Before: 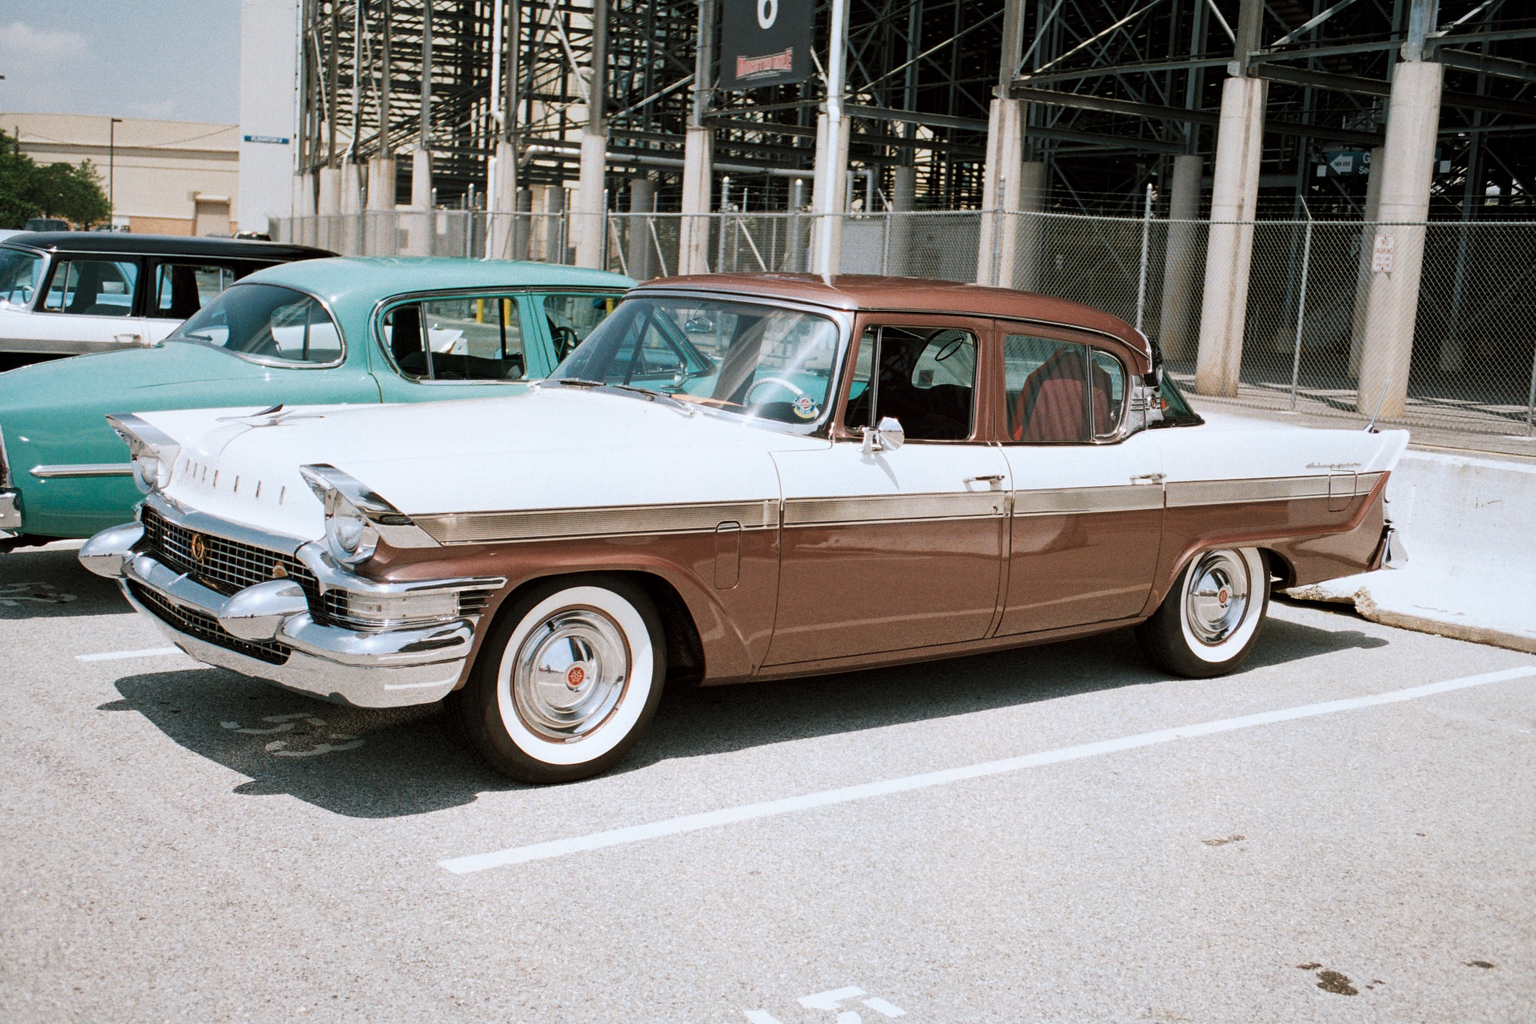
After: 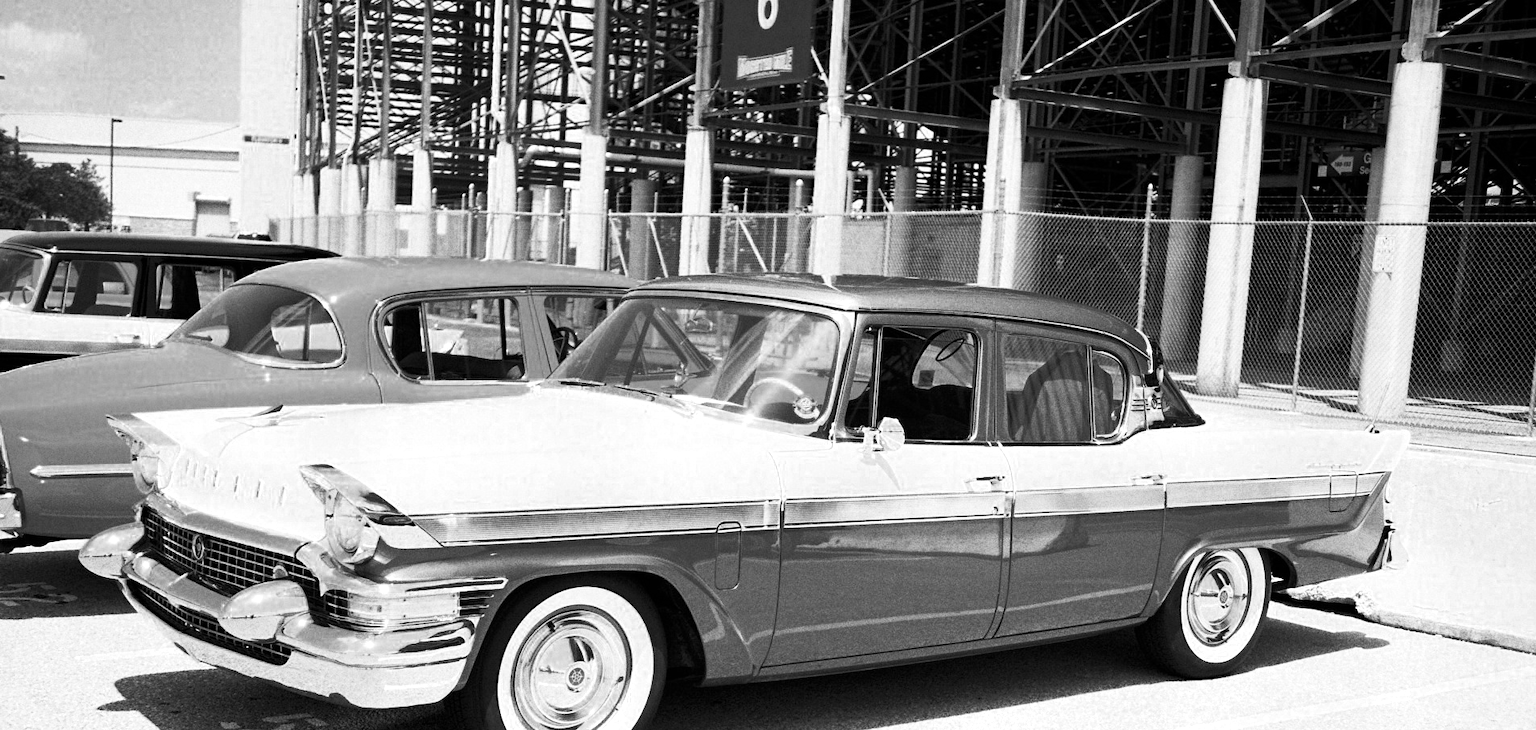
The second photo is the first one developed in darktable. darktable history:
crop: right 0.001%, bottom 28.635%
tone equalizer: -8 EV 0.013 EV, -7 EV -0.033 EV, -6 EV 0.026 EV, -5 EV 0.026 EV, -4 EV 0.27 EV, -3 EV 0.659 EV, -2 EV 0.583 EV, -1 EV 0.181 EV, +0 EV 0.016 EV, edges refinement/feathering 500, mask exposure compensation -1.57 EV, preserve details no
color zones: curves: ch0 [(0.002, 0.593) (0.143, 0.417) (0.285, 0.541) (0.455, 0.289) (0.608, 0.327) (0.727, 0.283) (0.869, 0.571) (1, 0.603)]; ch1 [(0, 0) (0.143, 0) (0.286, 0) (0.429, 0) (0.571, 0) (0.714, 0) (0.857, 0)]
color correction: highlights a* 15.57, highlights b* -19.89
